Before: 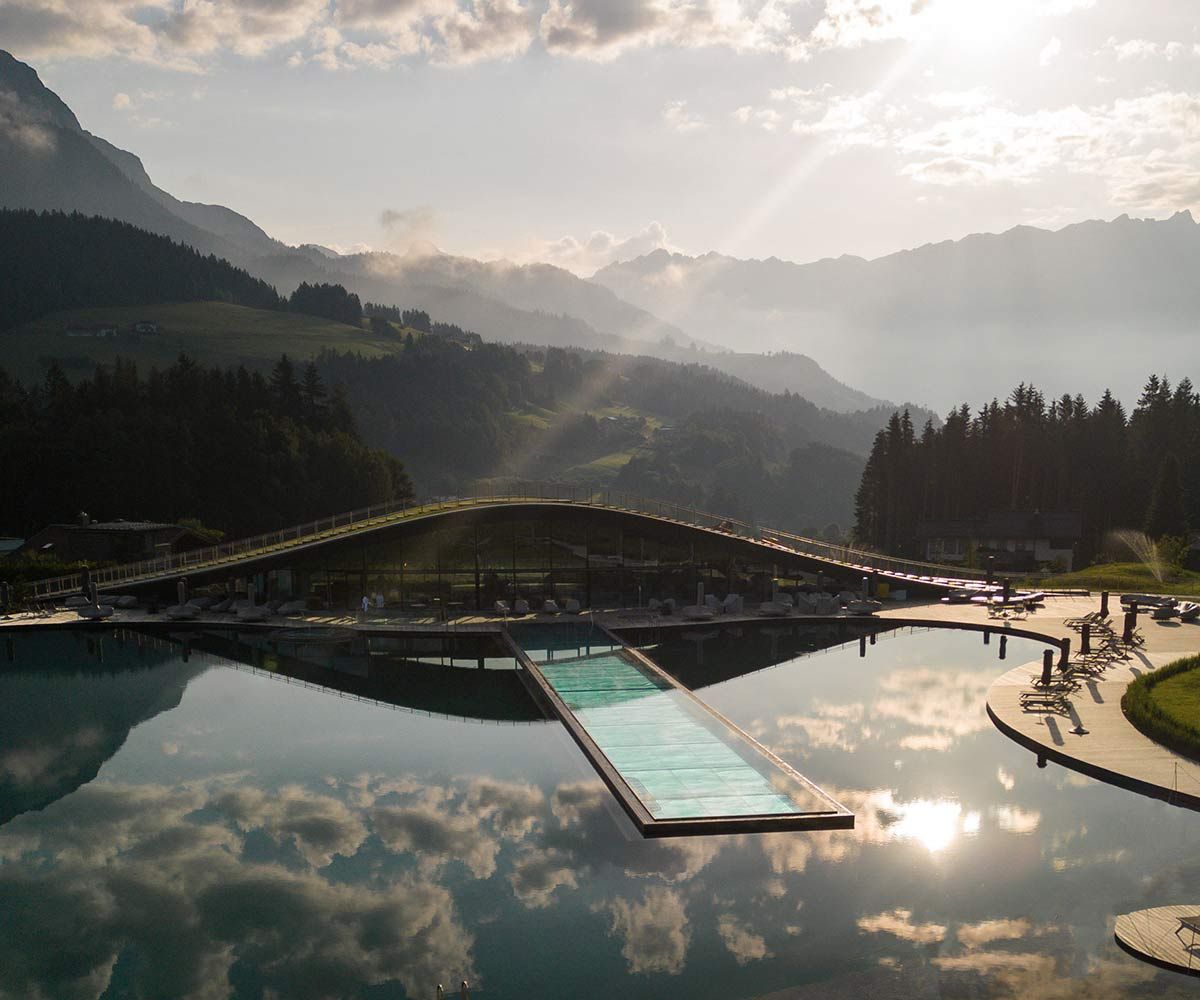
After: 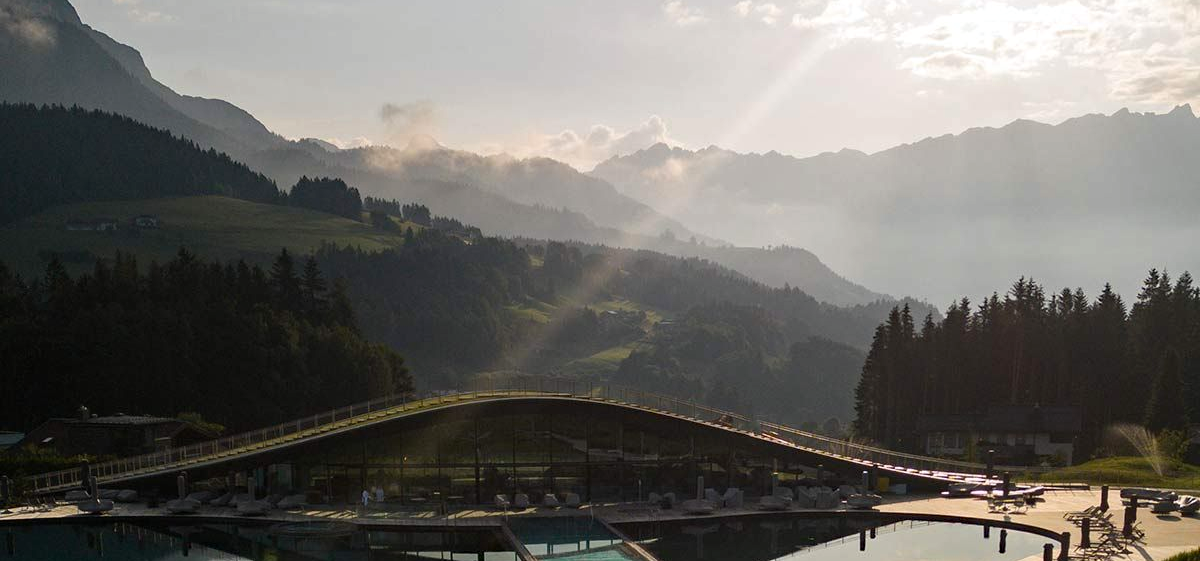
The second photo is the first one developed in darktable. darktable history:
crop and rotate: top 10.605%, bottom 33.274%
haze removal: compatibility mode true, adaptive false
